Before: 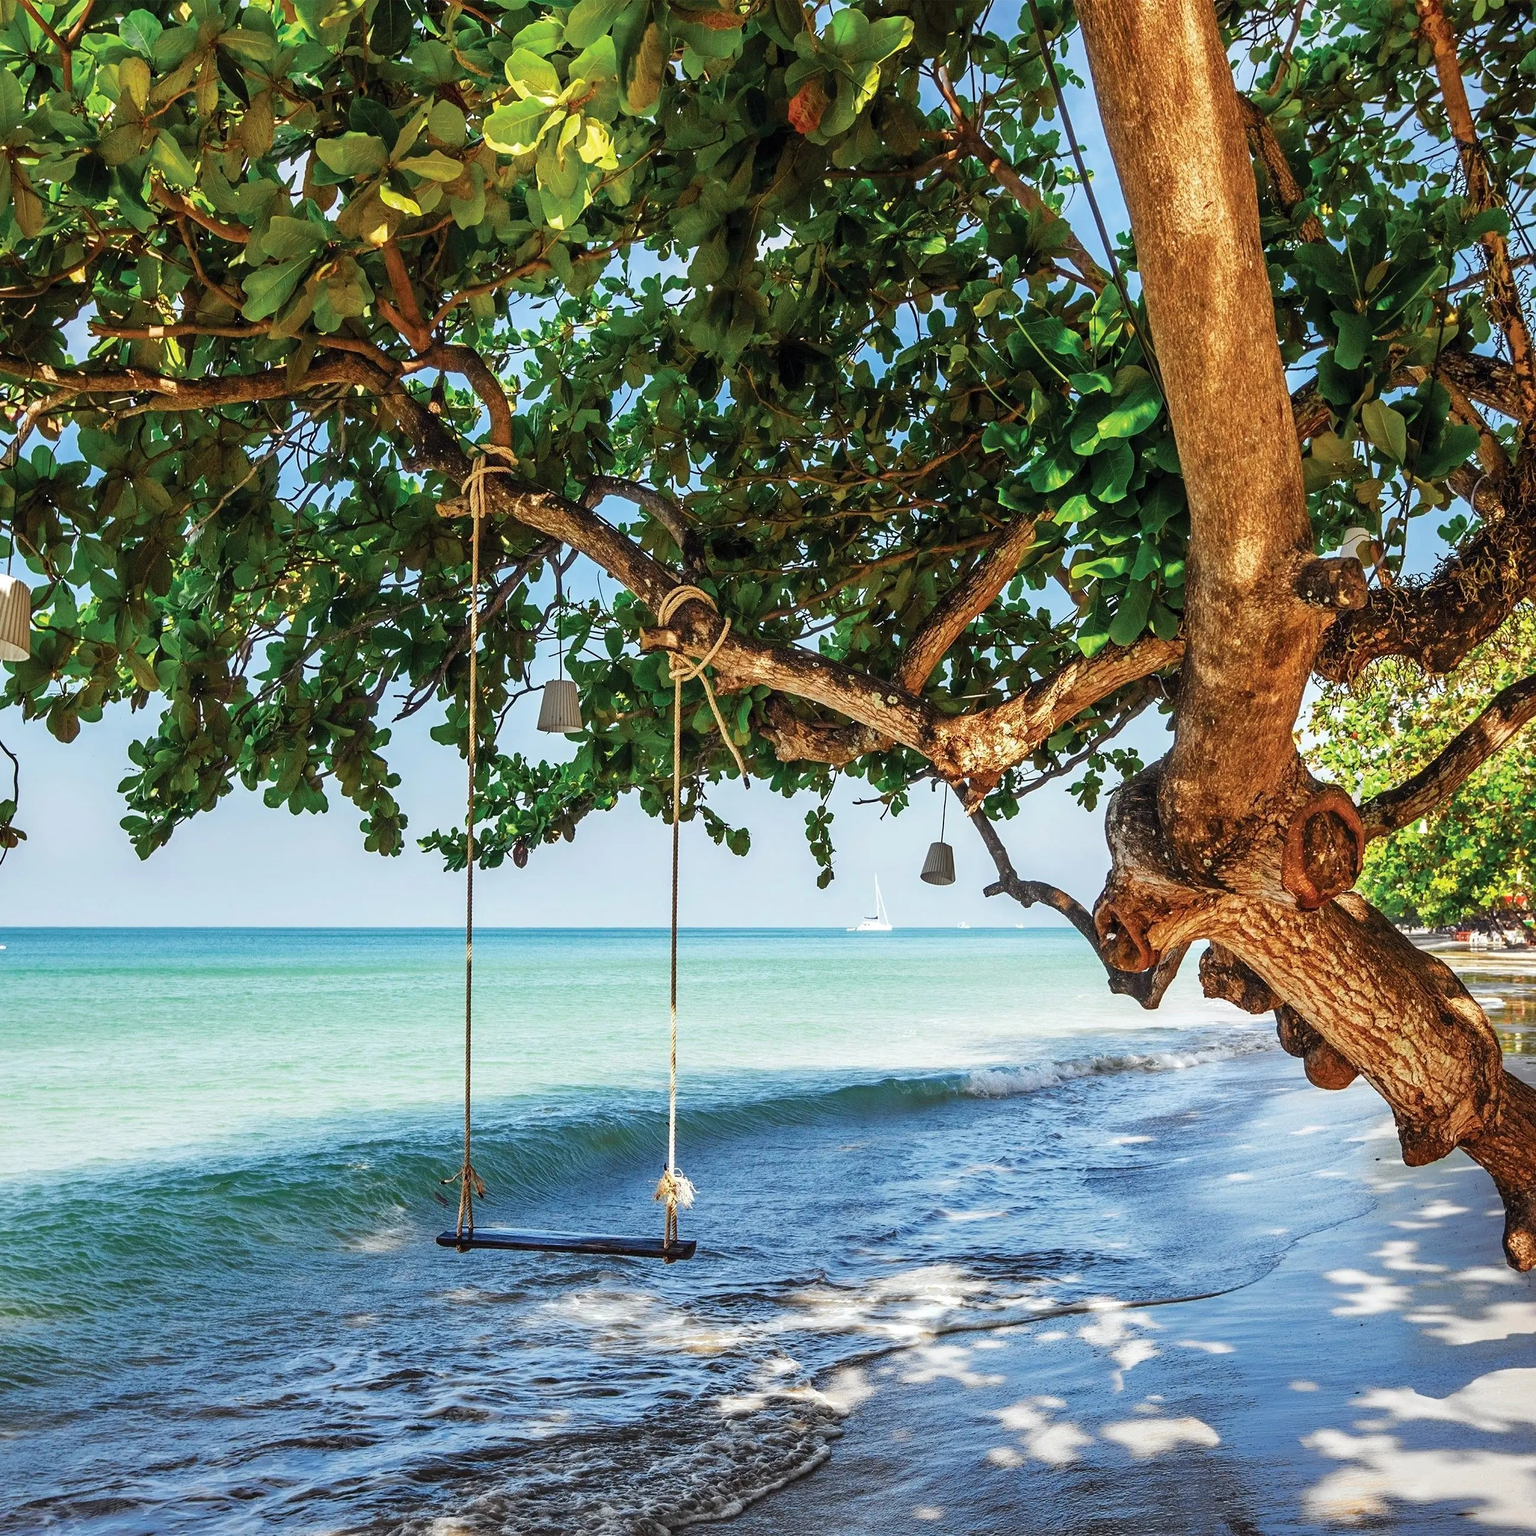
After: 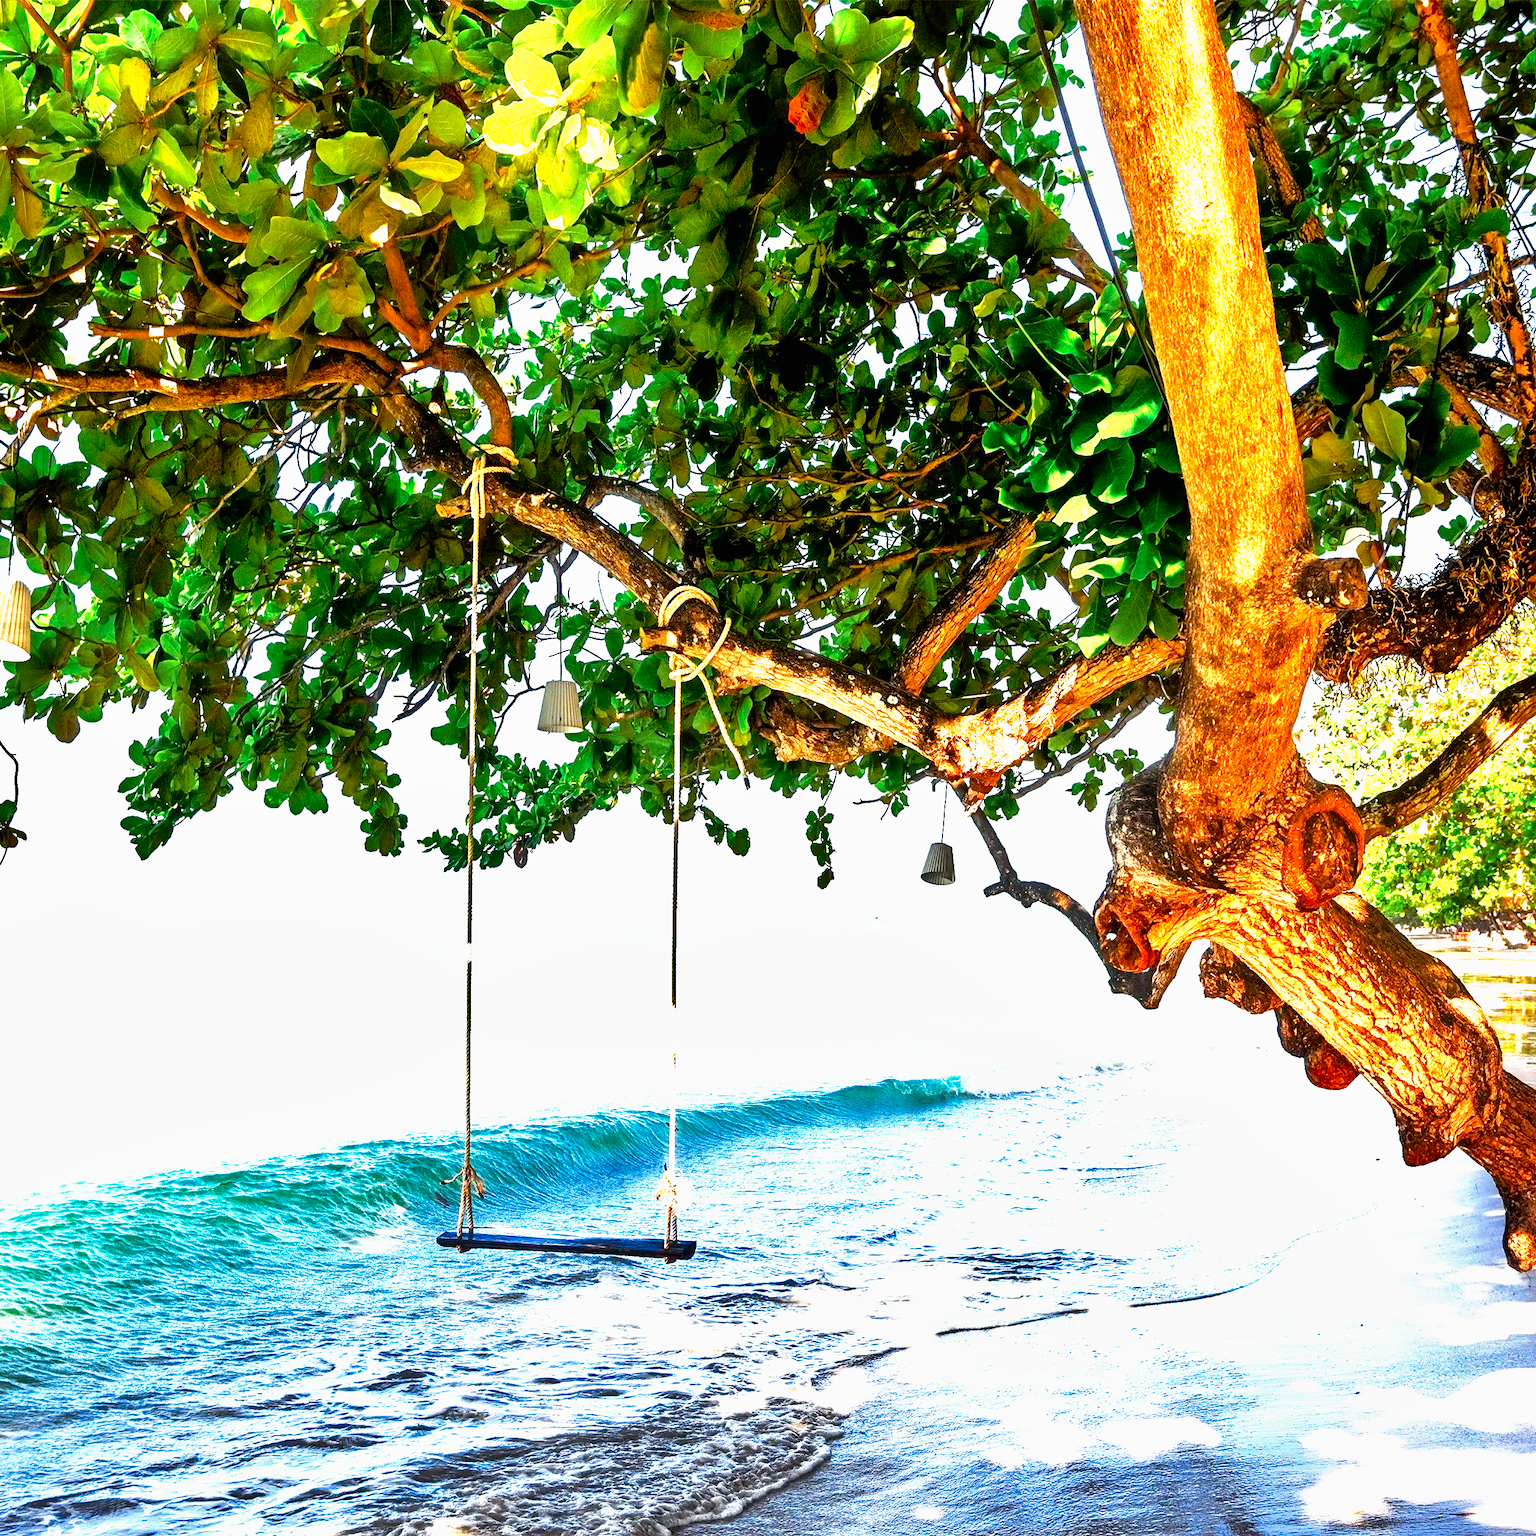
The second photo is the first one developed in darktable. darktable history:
tone curve: curves: ch0 [(0, 0) (0.003, 0.01) (0.011, 0.011) (0.025, 0.008) (0.044, 0.007) (0.069, 0.006) (0.1, 0.005) (0.136, 0.015) (0.177, 0.094) (0.224, 0.241) (0.277, 0.369) (0.335, 0.5) (0.399, 0.648) (0.468, 0.811) (0.543, 0.975) (0.623, 0.989) (0.709, 0.989) (0.801, 0.99) (0.898, 0.99) (1, 1)], preserve colors none
contrast equalizer: octaves 7, y [[0.6 ×6], [0.55 ×6], [0 ×6], [0 ×6], [0 ×6]], mix -1
shadows and highlights: low approximation 0.01, soften with gaussian
